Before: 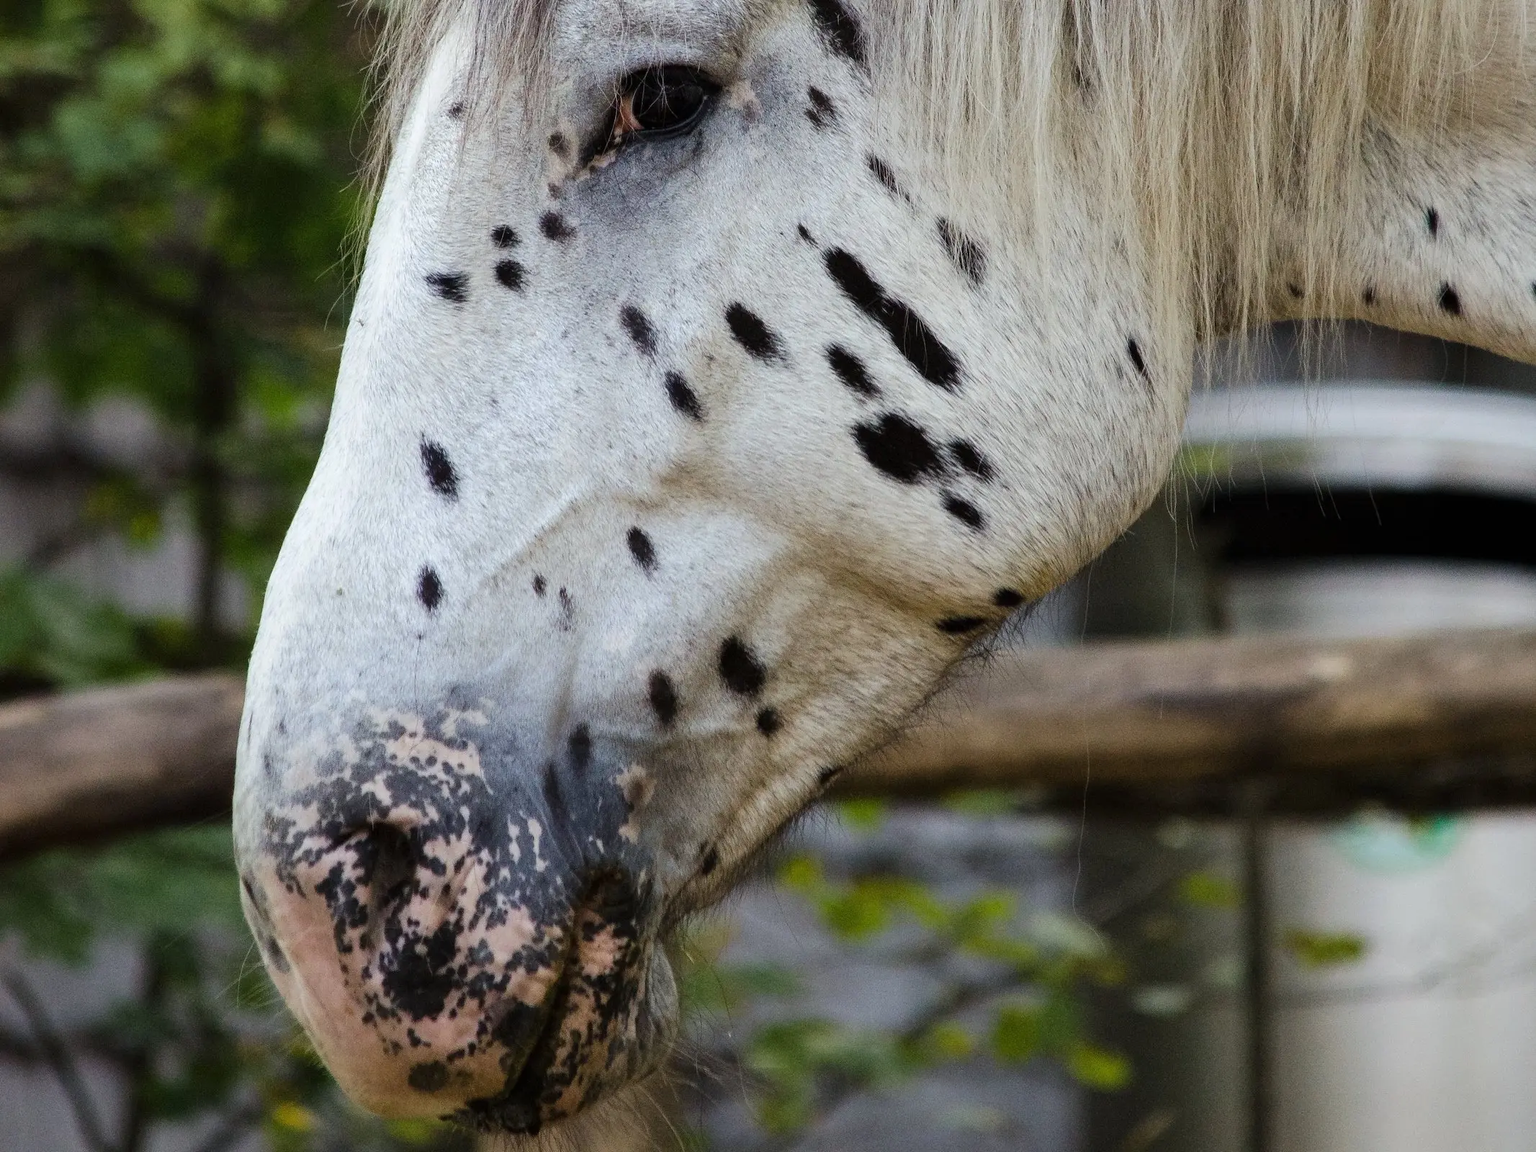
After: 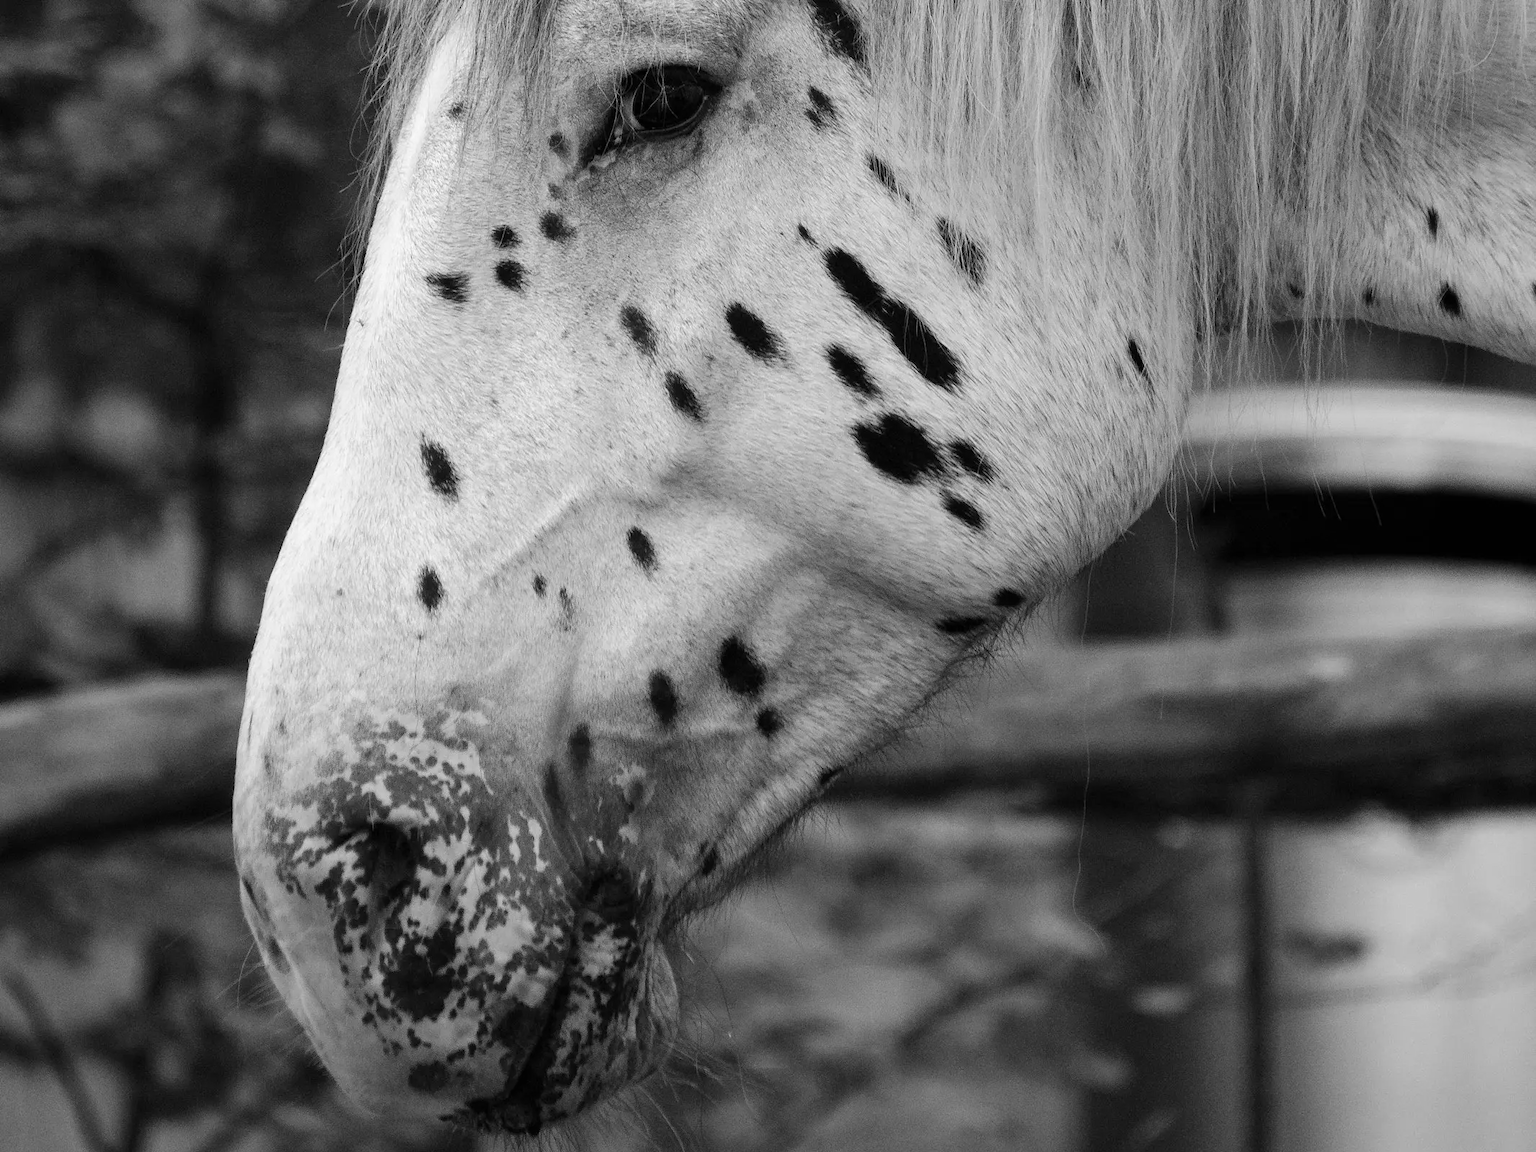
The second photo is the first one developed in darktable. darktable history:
color calibration: output gray [0.253, 0.26, 0.487, 0], gray › normalize channels true, x 0.37, y 0.382, temperature 4320.38 K, gamut compression 0.026
color zones: curves: ch0 [(0.006, 0.385) (0.143, 0.563) (0.243, 0.321) (0.352, 0.464) (0.516, 0.456) (0.625, 0.5) (0.75, 0.5) (0.875, 0.5)]; ch1 [(0, 0.5) (0.134, 0.504) (0.246, 0.463) (0.421, 0.515) (0.5, 0.56) (0.625, 0.5) (0.75, 0.5) (0.875, 0.5)]; ch2 [(0, 0.5) (0.131, 0.426) (0.307, 0.289) (0.38, 0.188) (0.513, 0.216) (0.625, 0.548) (0.75, 0.468) (0.838, 0.396) (0.971, 0.311)]
